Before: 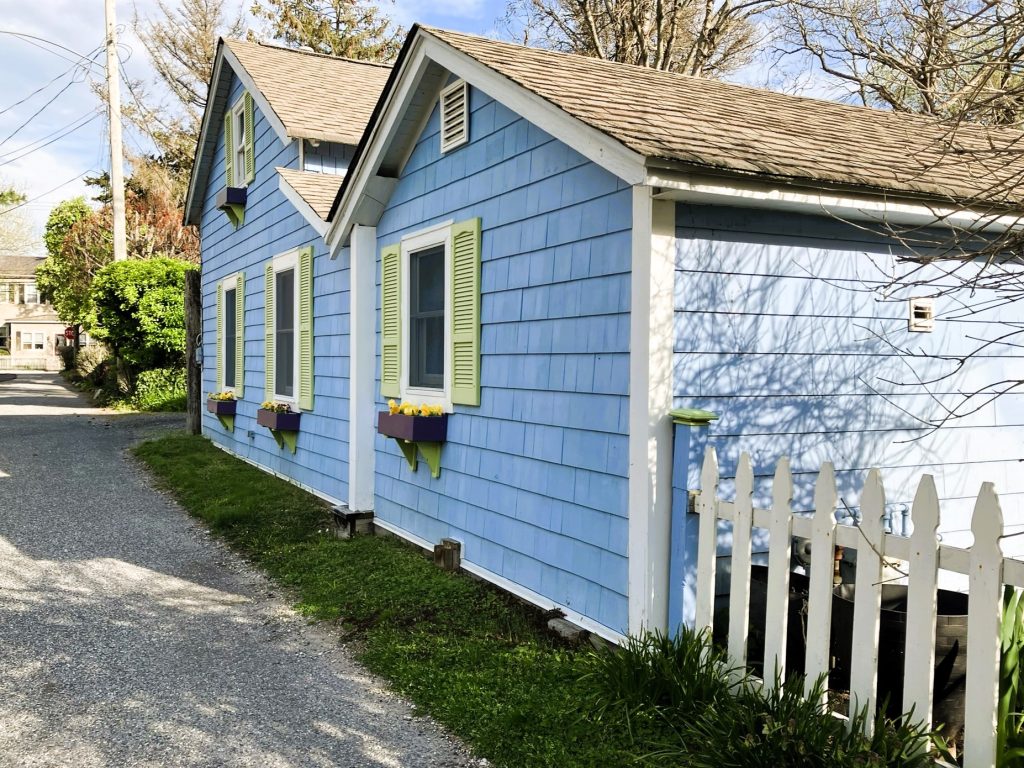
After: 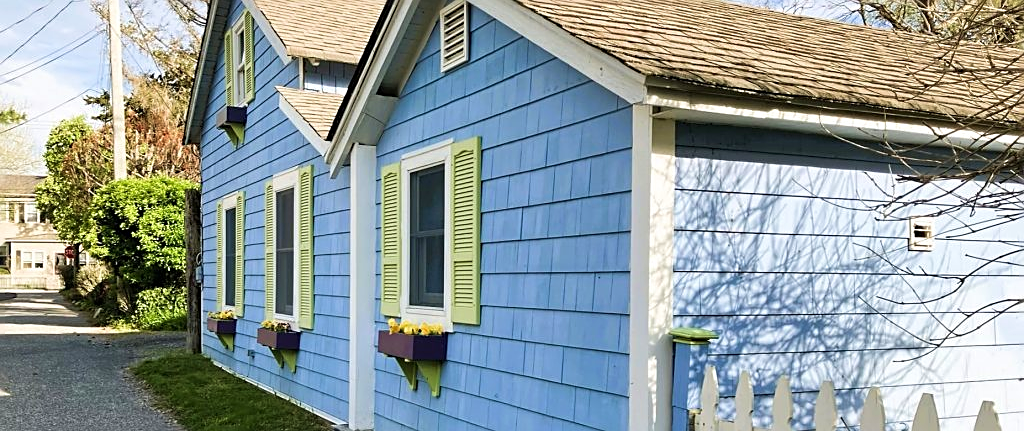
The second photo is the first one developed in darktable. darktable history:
crop and rotate: top 10.605%, bottom 33.274%
sharpen: on, module defaults
velvia: on, module defaults
